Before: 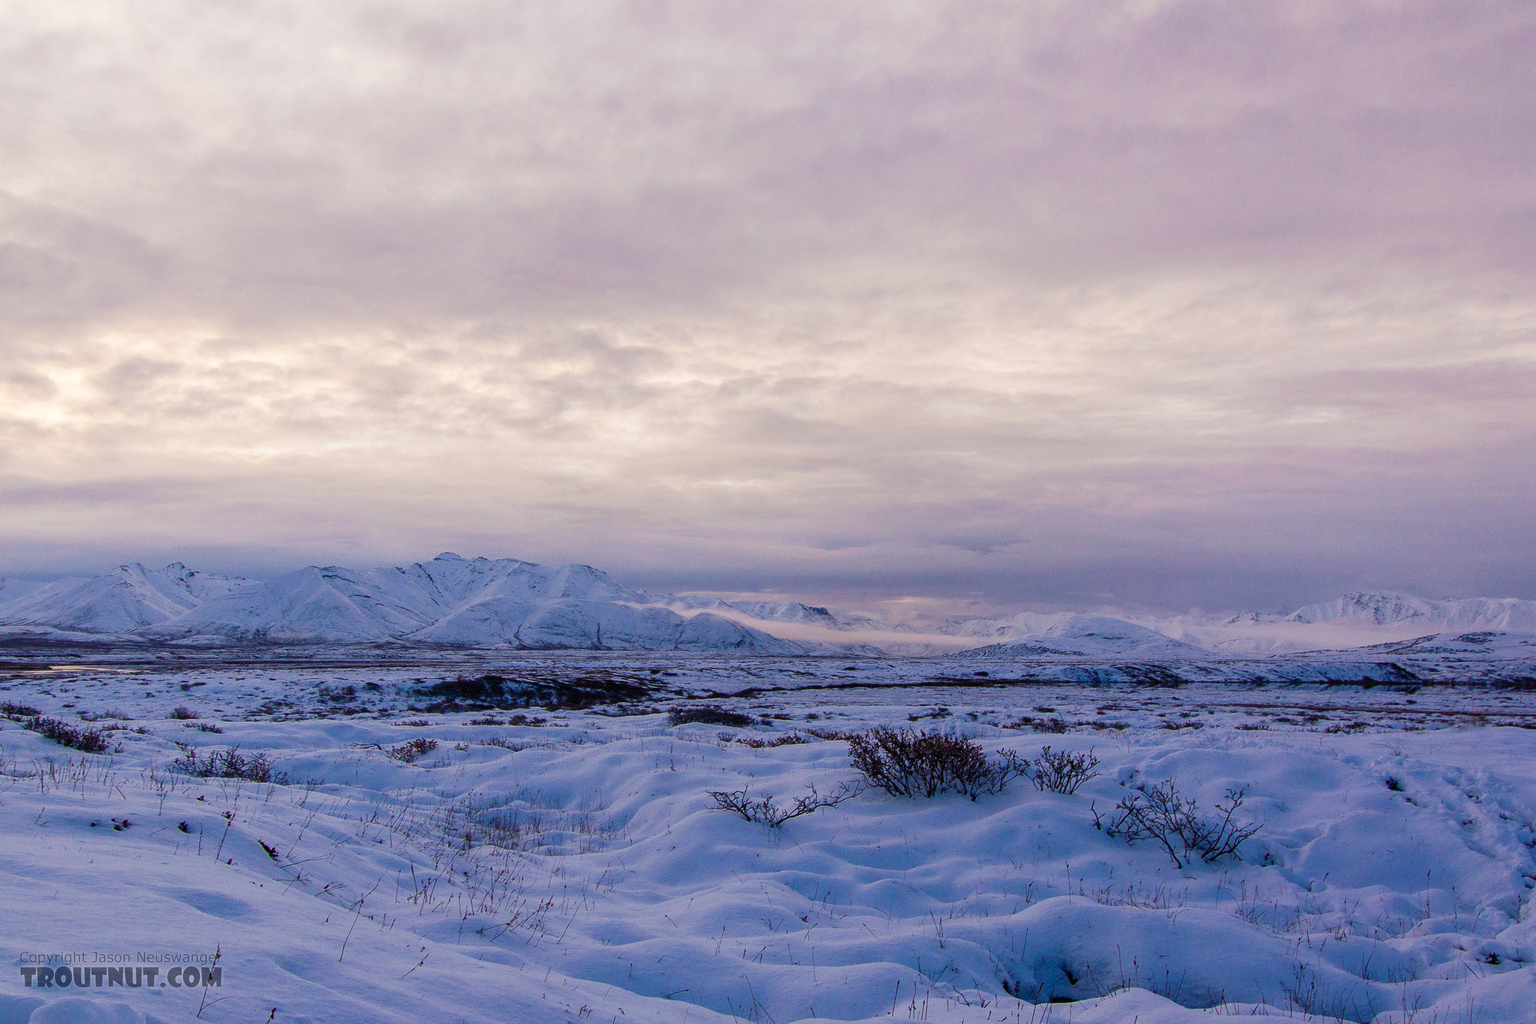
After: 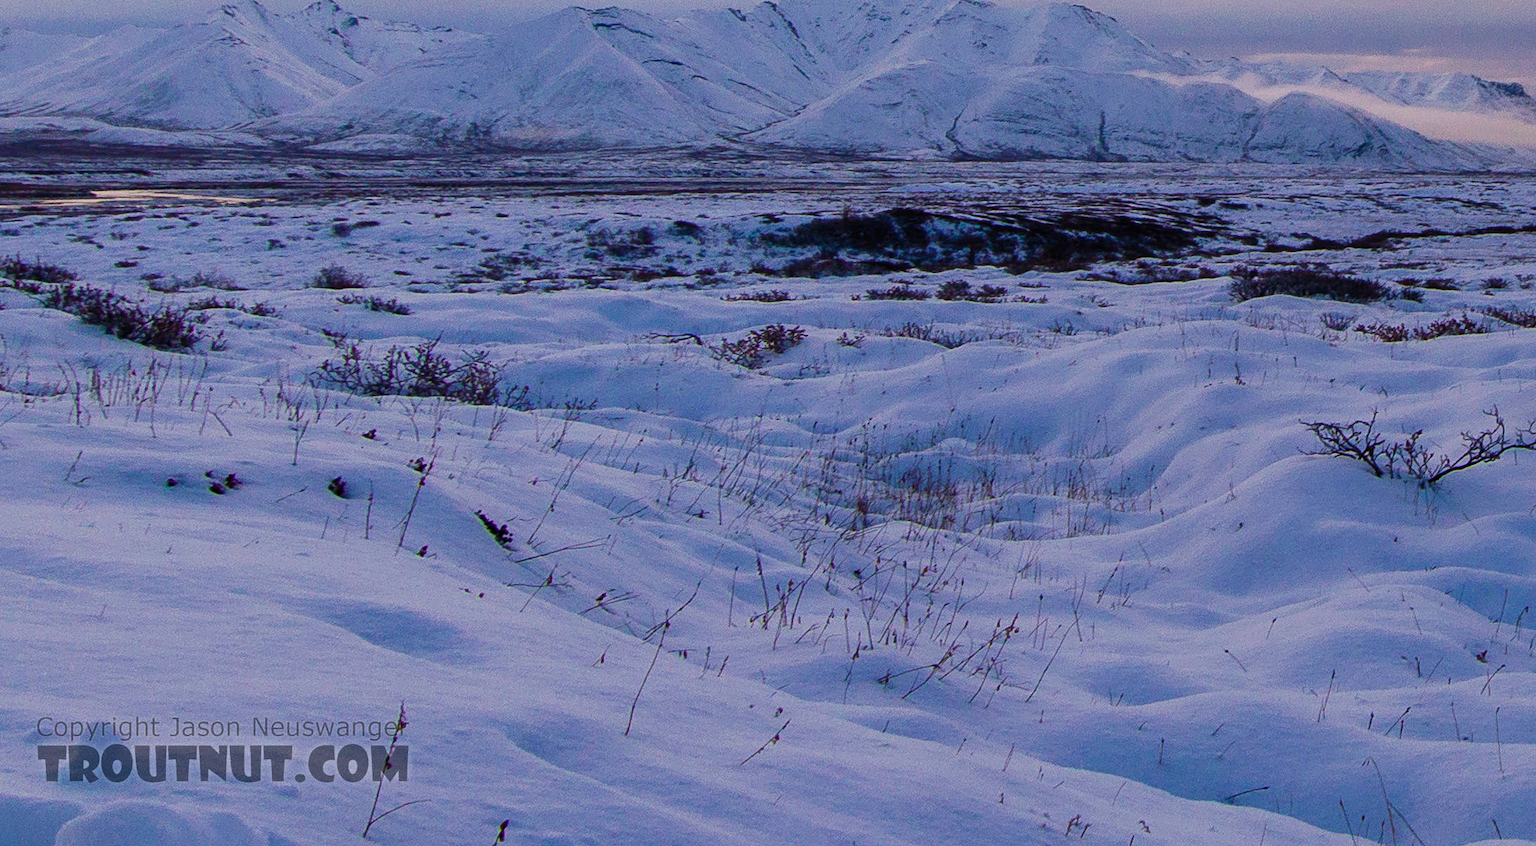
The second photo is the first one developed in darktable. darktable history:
crop and rotate: top 54.956%, right 45.673%, bottom 0.161%
